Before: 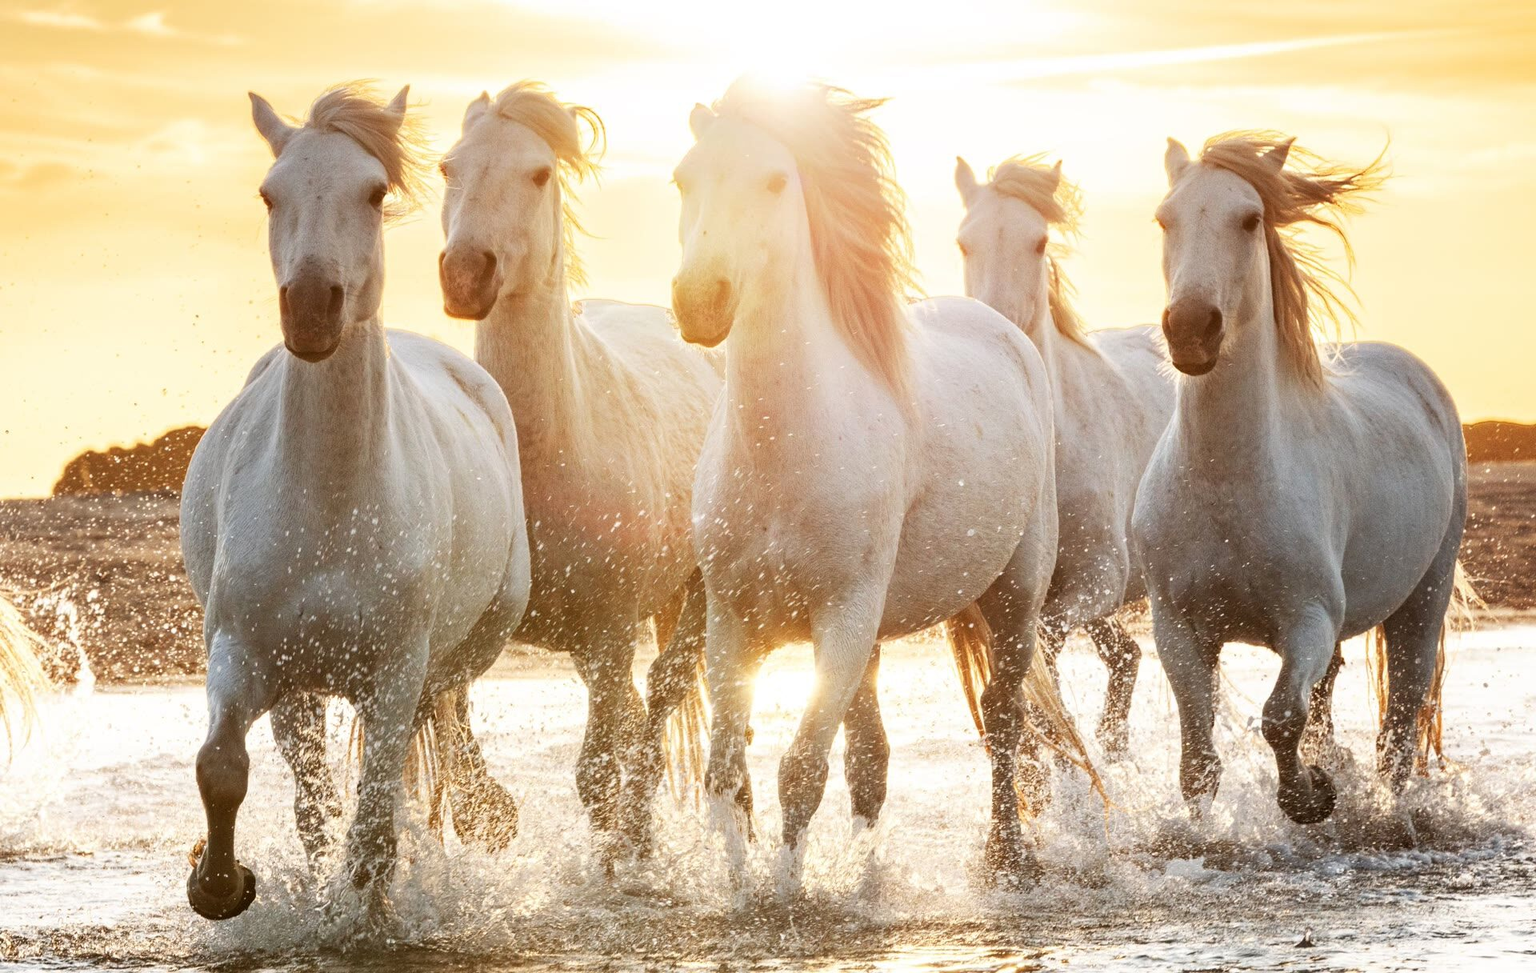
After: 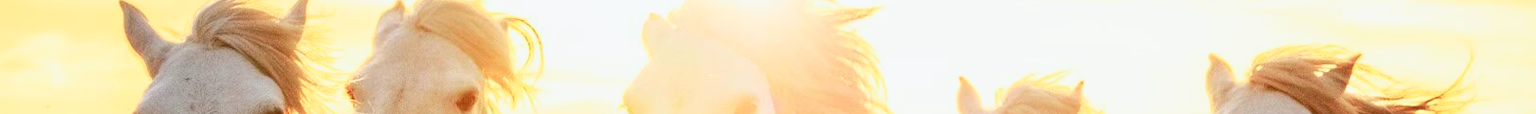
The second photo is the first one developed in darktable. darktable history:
crop and rotate: left 9.644%, top 9.491%, right 6.021%, bottom 80.509%
tone curve: curves: ch0 [(0, 0) (0.035, 0.011) (0.133, 0.076) (0.285, 0.265) (0.491, 0.541) (0.617, 0.693) (0.704, 0.77) (0.794, 0.865) (0.895, 0.938) (1, 0.976)]; ch1 [(0, 0) (0.318, 0.278) (0.444, 0.427) (0.502, 0.497) (0.543, 0.547) (0.601, 0.641) (0.746, 0.764) (1, 1)]; ch2 [(0, 0) (0.316, 0.292) (0.381, 0.37) (0.423, 0.448) (0.476, 0.482) (0.502, 0.5) (0.543, 0.547) (0.587, 0.613) (0.642, 0.672) (0.704, 0.727) (0.865, 0.827) (1, 0.951)], color space Lab, independent channels, preserve colors none
